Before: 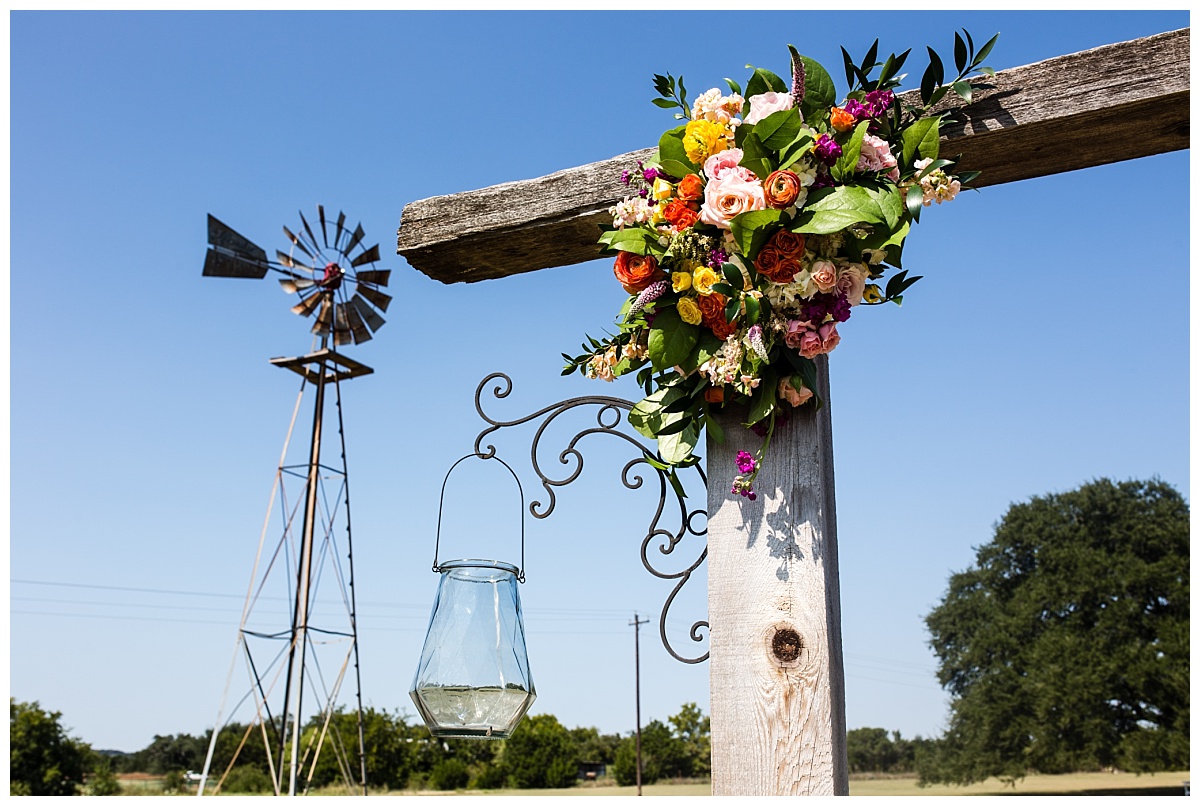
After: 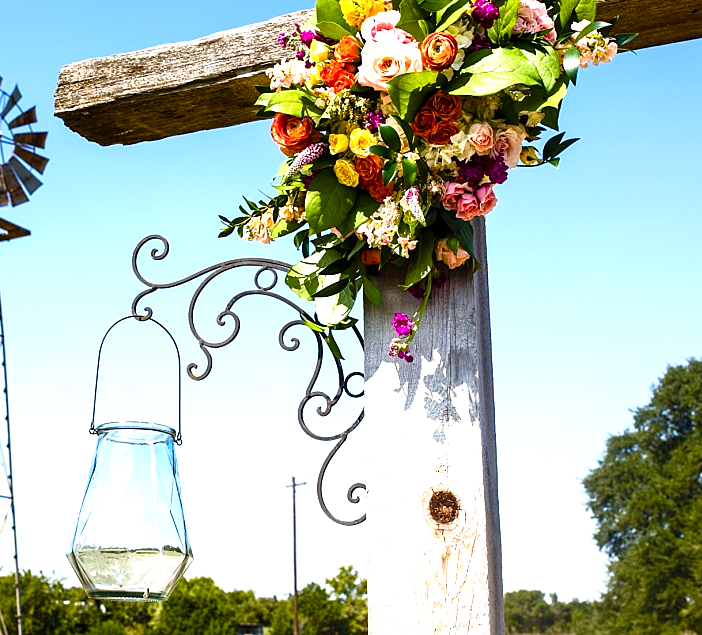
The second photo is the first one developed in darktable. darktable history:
color balance rgb: linear chroma grading › global chroma 9.059%, perceptual saturation grading › global saturation 20%, perceptual saturation grading › highlights -25.457%, perceptual saturation grading › shadows 49.885%
exposure: exposure 1 EV, compensate exposure bias true, compensate highlight preservation false
crop and rotate: left 28.649%, top 17.15%, right 12.818%, bottom 4.031%
color calibration: illuminant same as pipeline (D50), adaptation none (bypass), x 0.332, y 0.333, temperature 5010.35 K
